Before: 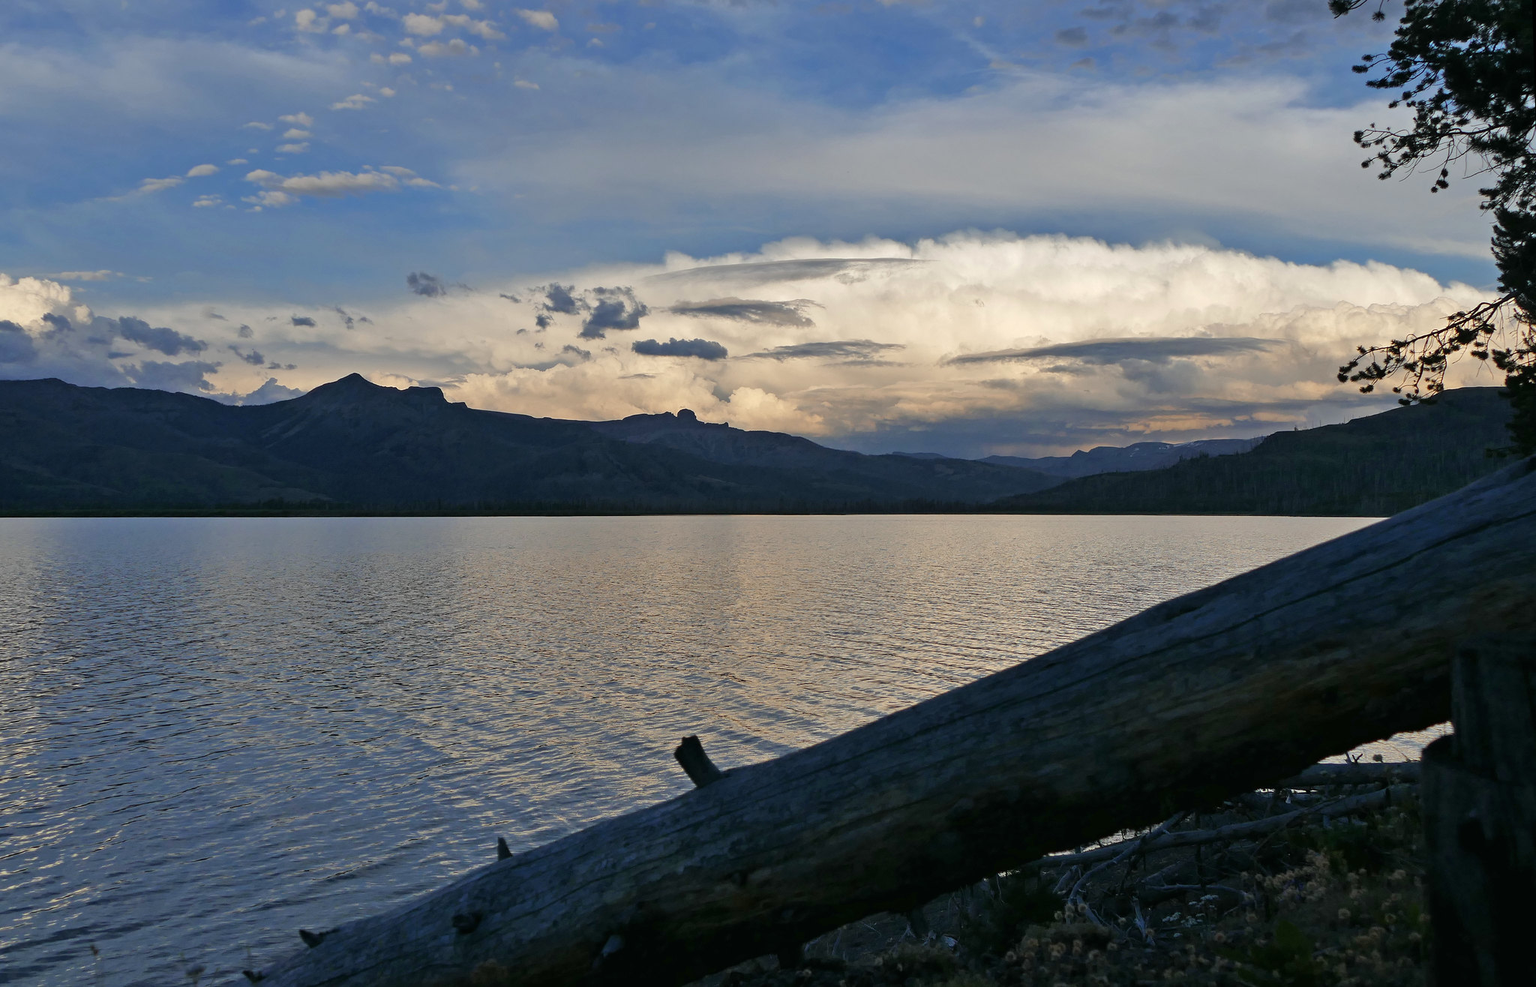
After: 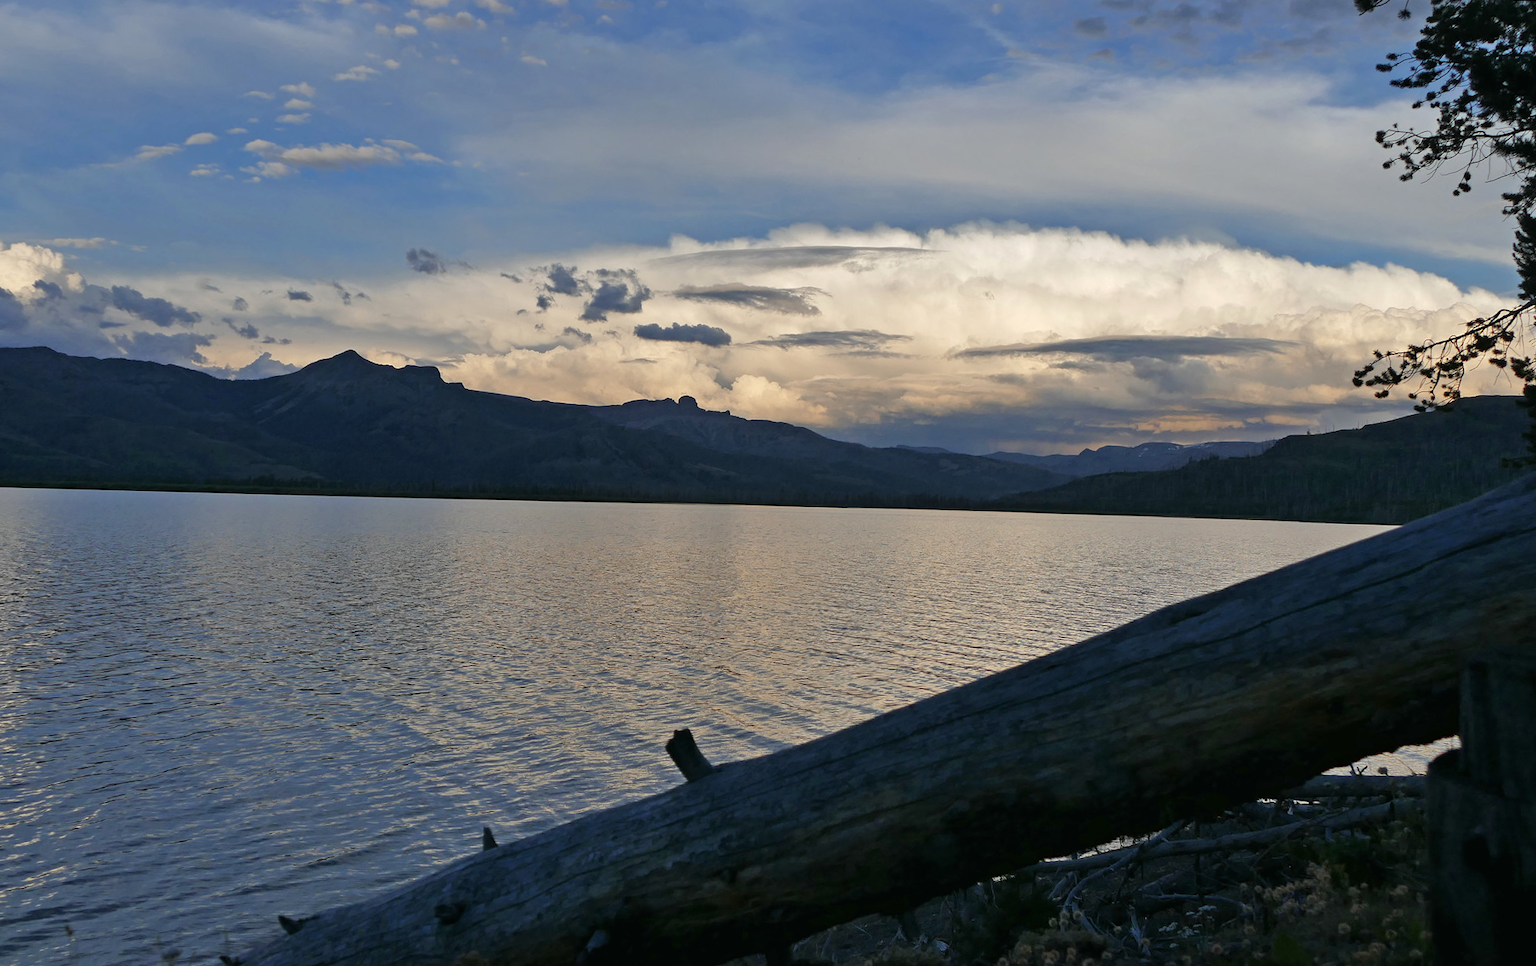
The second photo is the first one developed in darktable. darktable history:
tone equalizer: on, module defaults
rotate and perspective: rotation 1.57°, crop left 0.018, crop right 0.982, crop top 0.039, crop bottom 0.961
